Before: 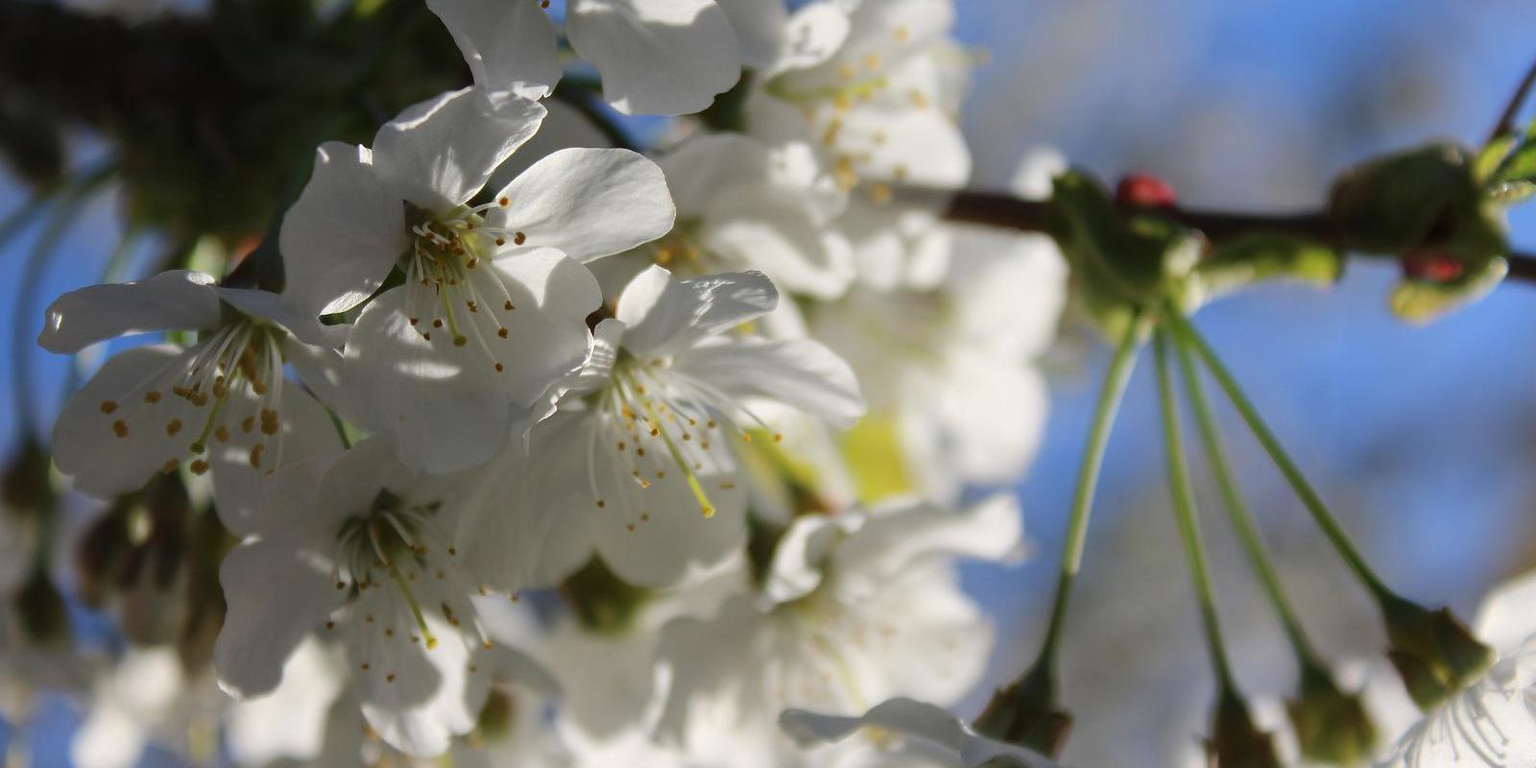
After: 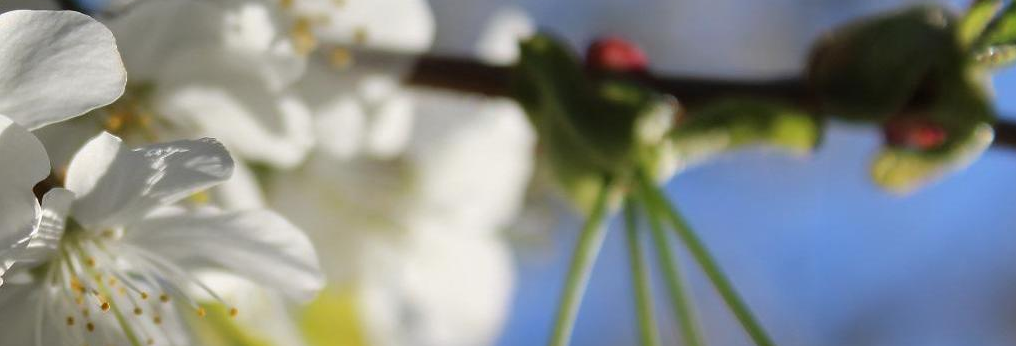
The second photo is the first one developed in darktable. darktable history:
crop: left 36.072%, top 18.121%, right 0.398%, bottom 38.554%
